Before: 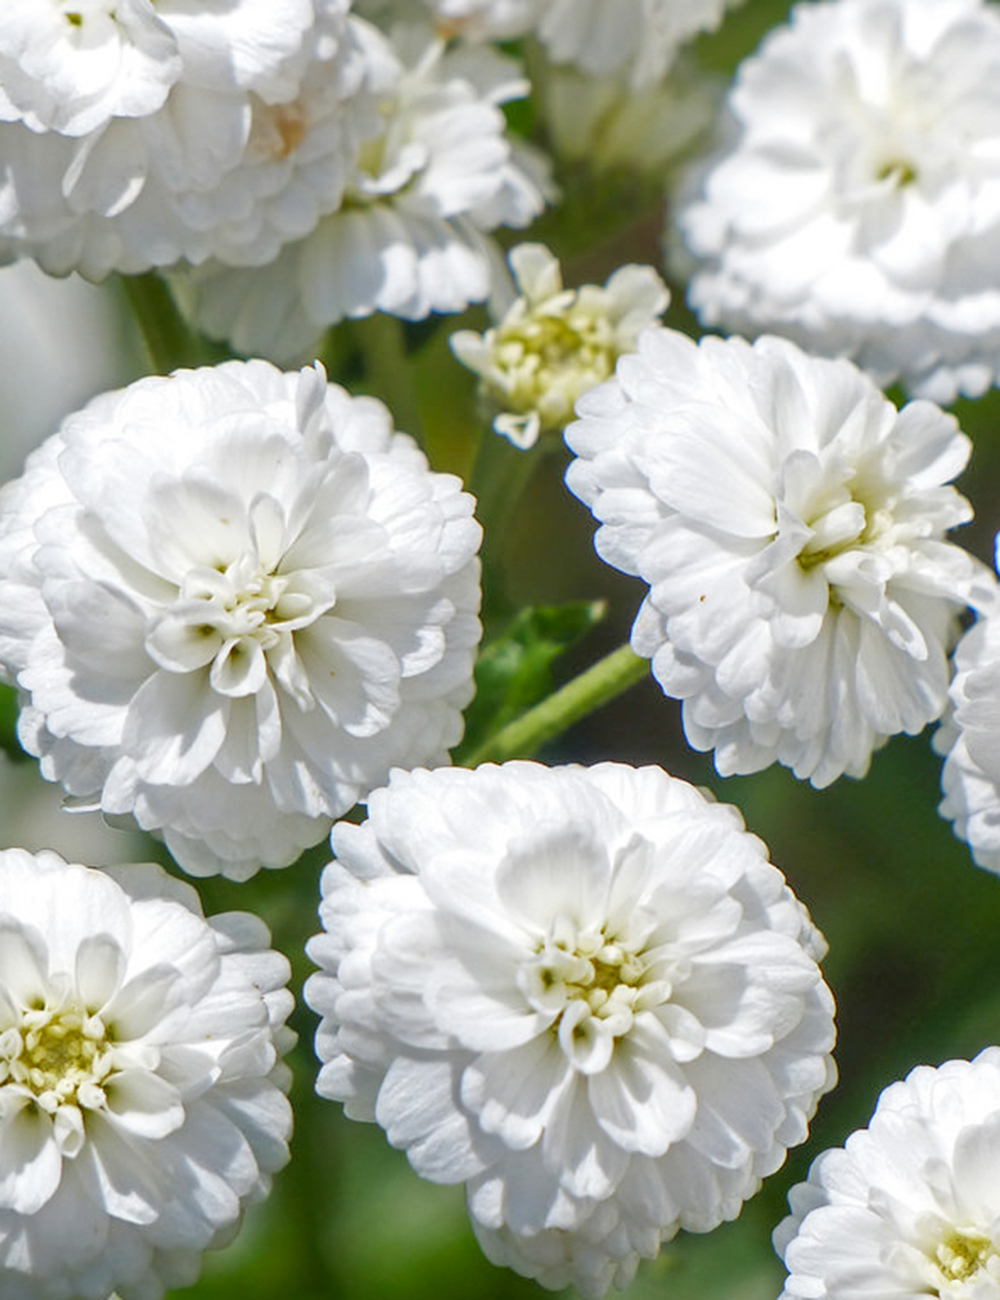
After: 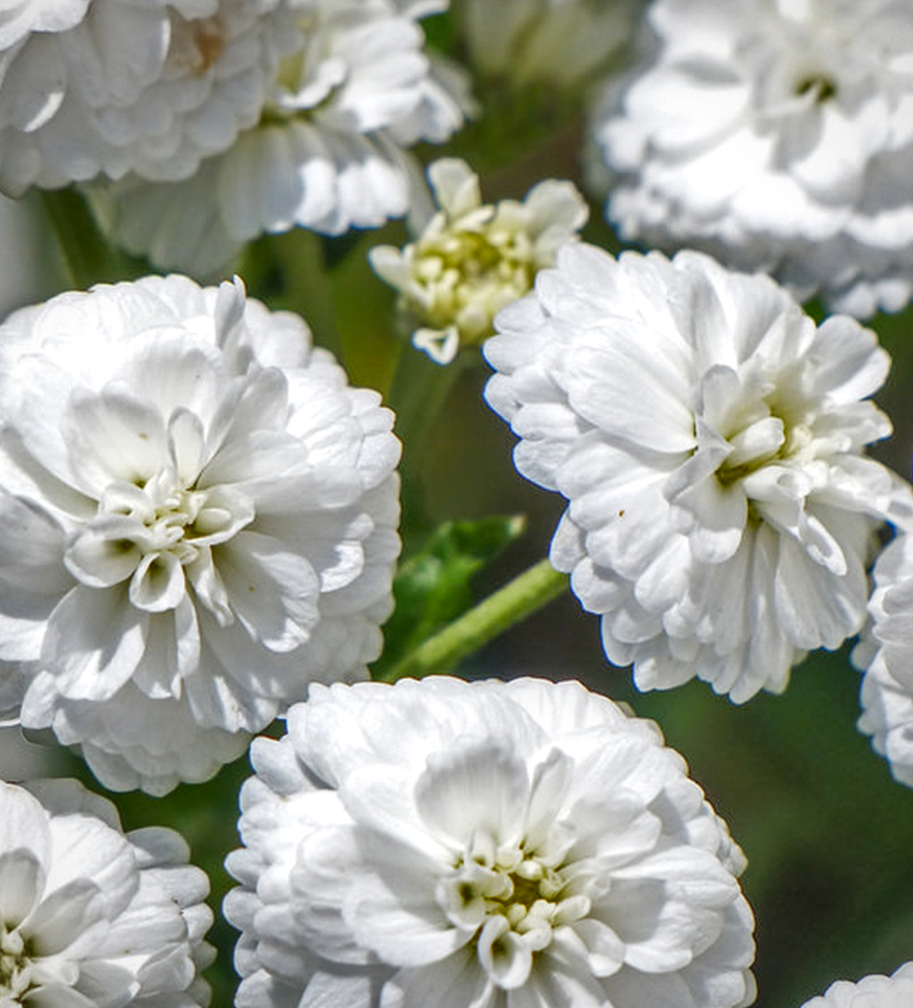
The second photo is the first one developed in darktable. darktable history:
local contrast: on, module defaults
shadows and highlights: soften with gaussian
crop: left 8.155%, top 6.611%, bottom 15.385%
vignetting: fall-off radius 81.94%
